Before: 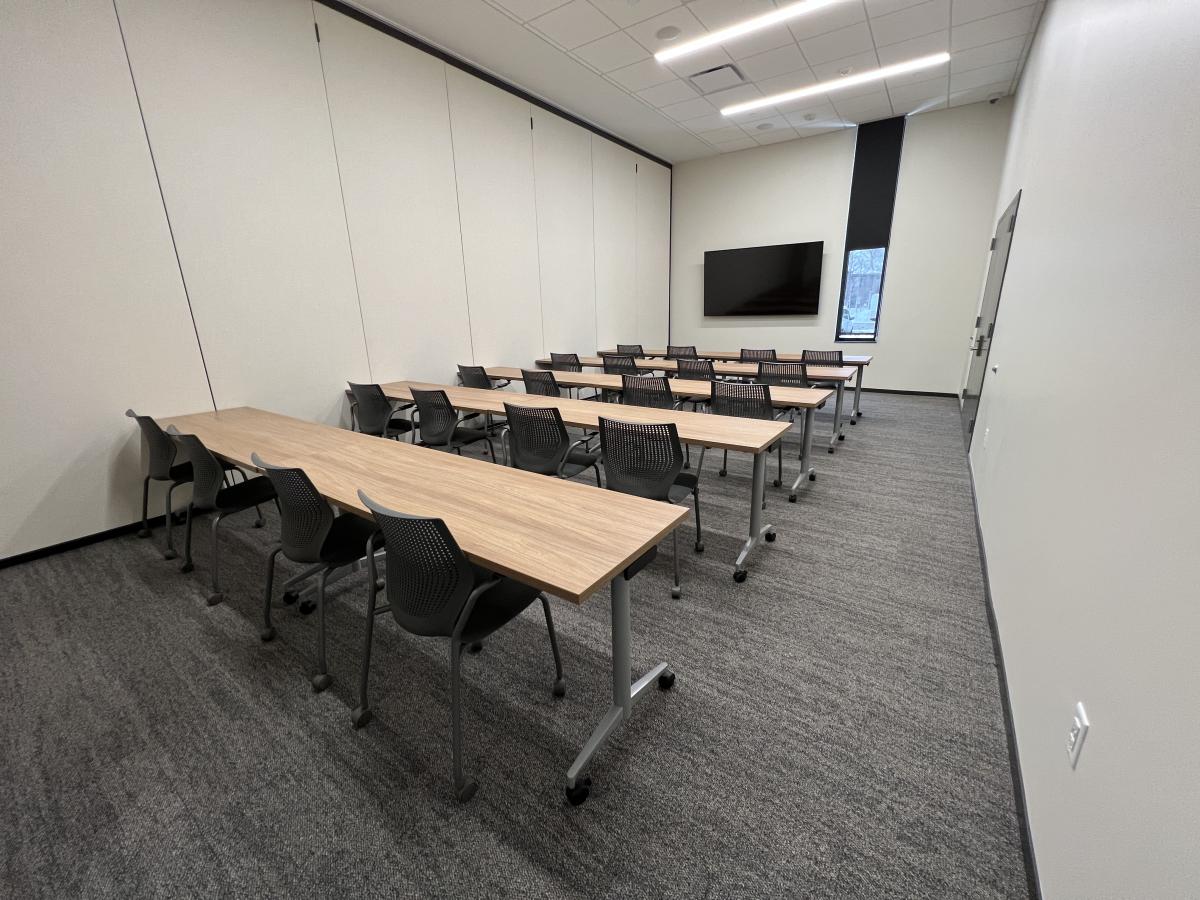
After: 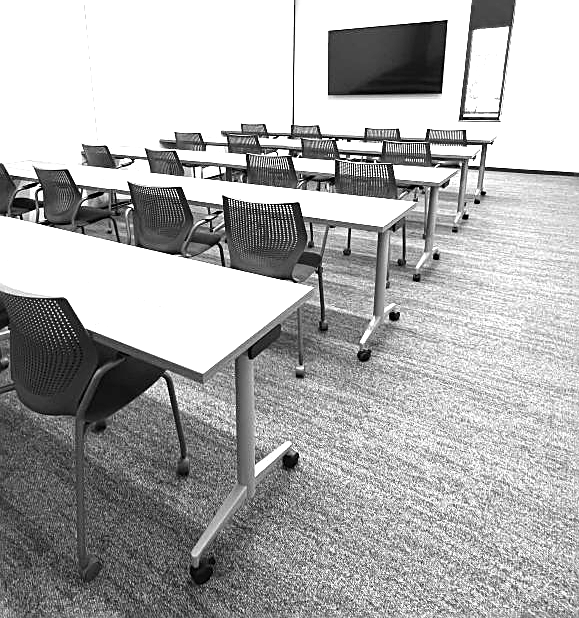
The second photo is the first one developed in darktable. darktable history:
sharpen: on, module defaults
exposure: black level correction -0.002, exposure 1.115 EV, compensate highlight preservation false
crop: left 31.379%, top 24.658%, right 20.326%, bottom 6.628%
levels: levels [0, 0.43, 0.859]
color calibration: output gray [0.267, 0.423, 0.261, 0], illuminant same as pipeline (D50), adaptation none (bypass)
